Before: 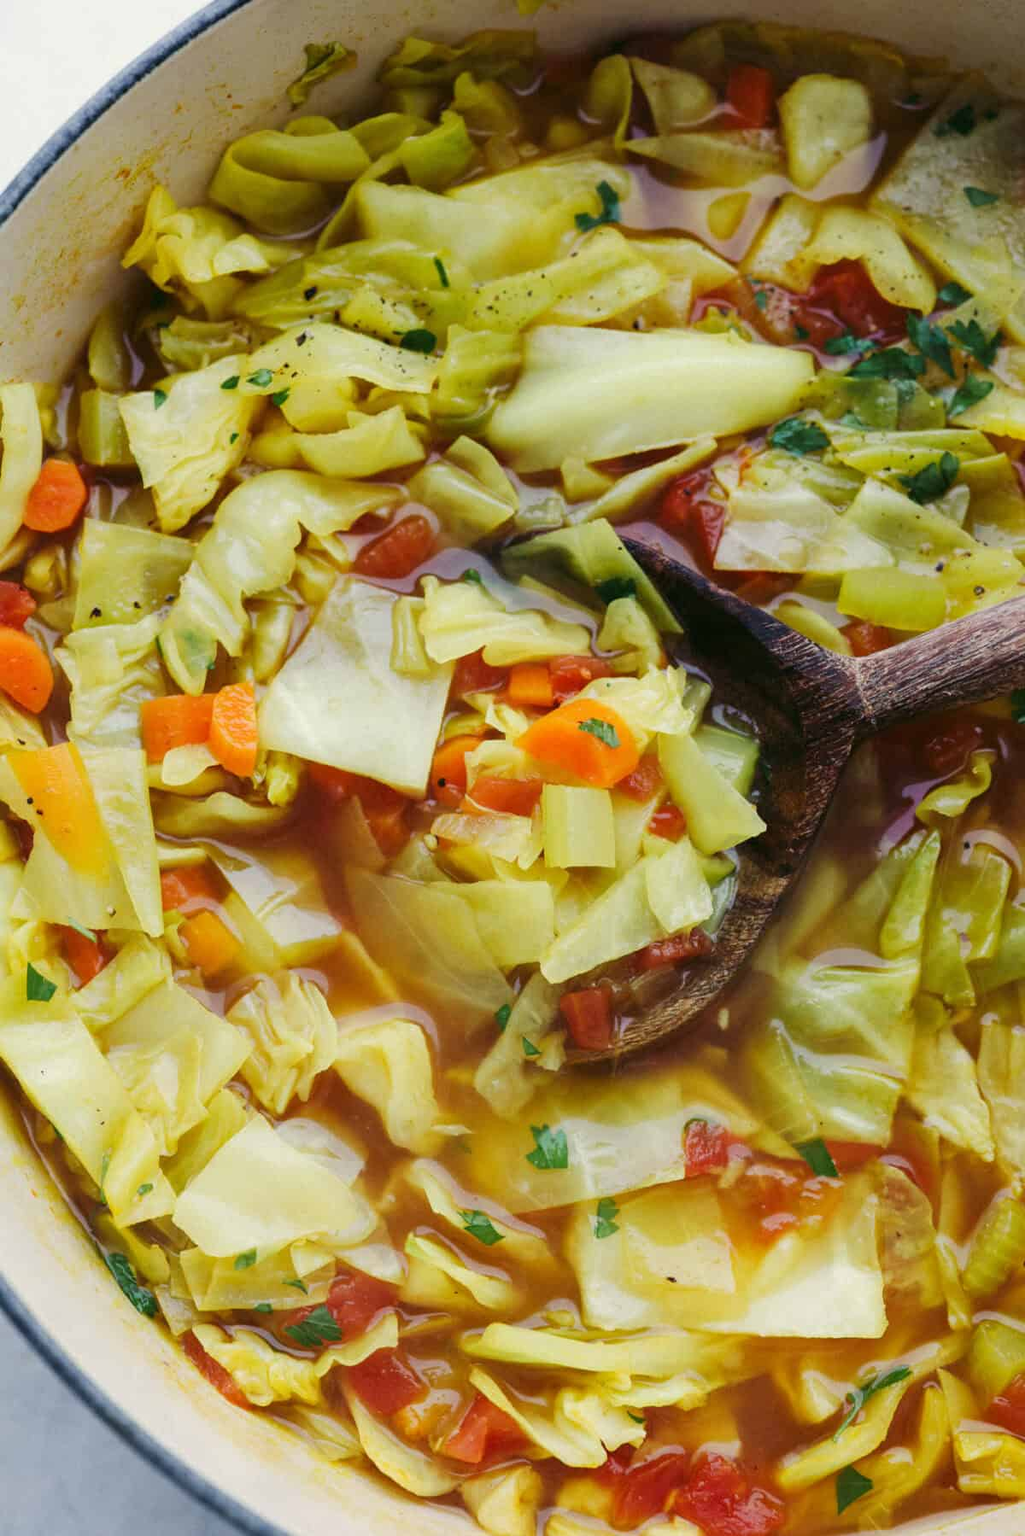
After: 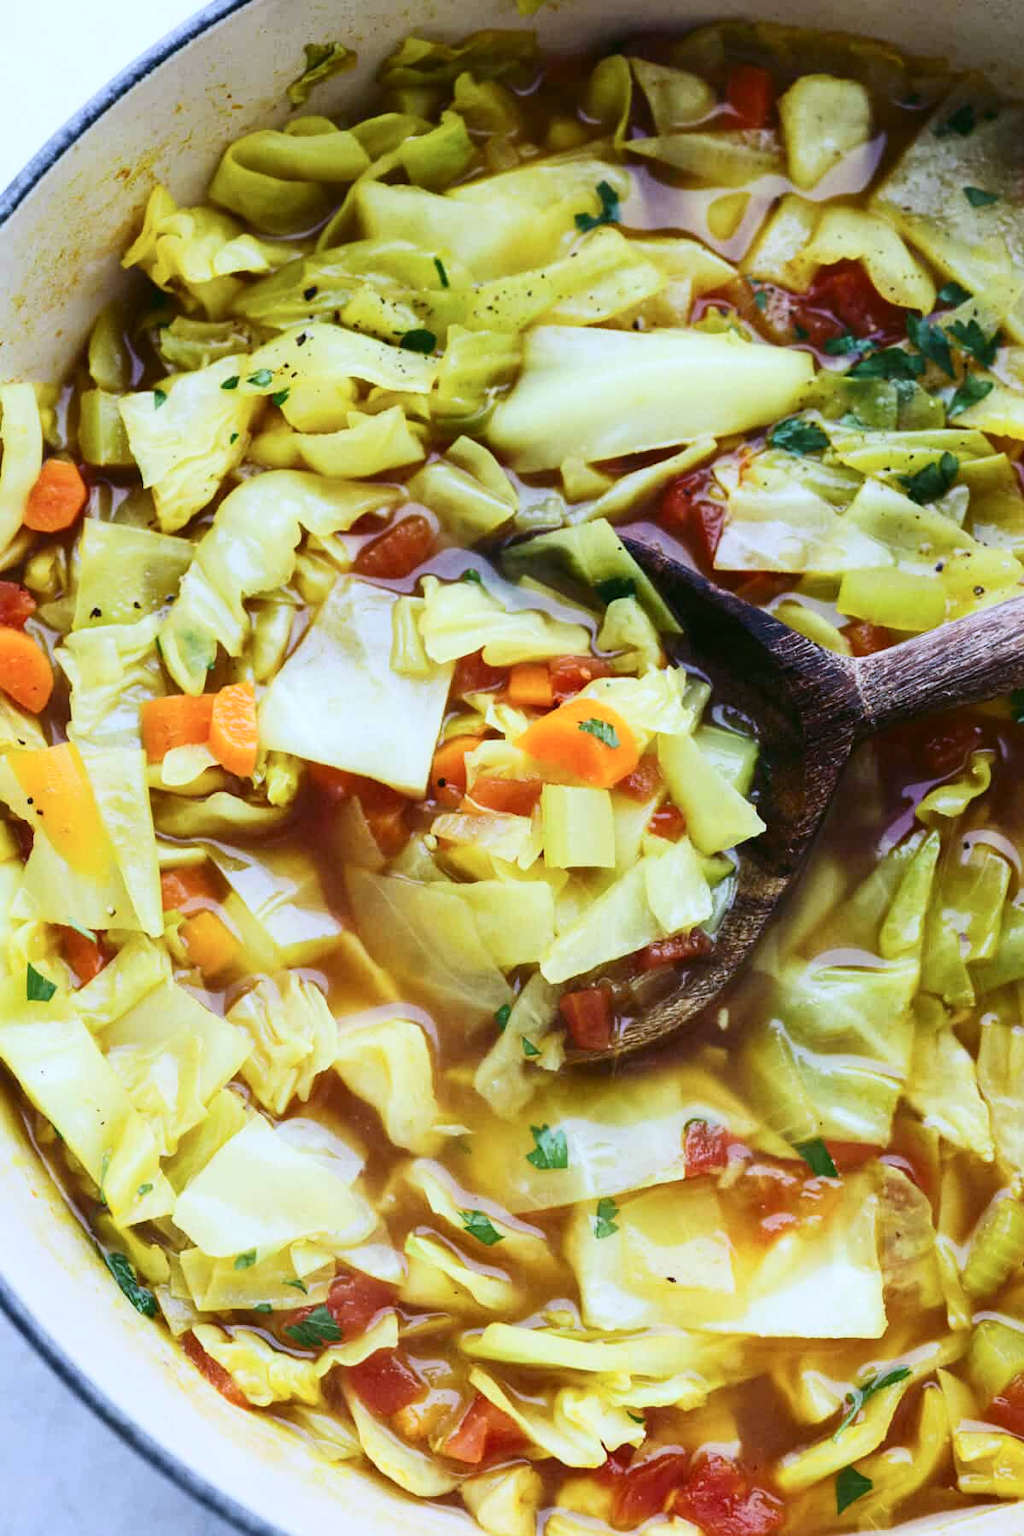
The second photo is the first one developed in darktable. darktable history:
contrast brightness saturation: contrast 0.24, brightness 0.09
white balance: red 0.948, green 1.02, blue 1.176
